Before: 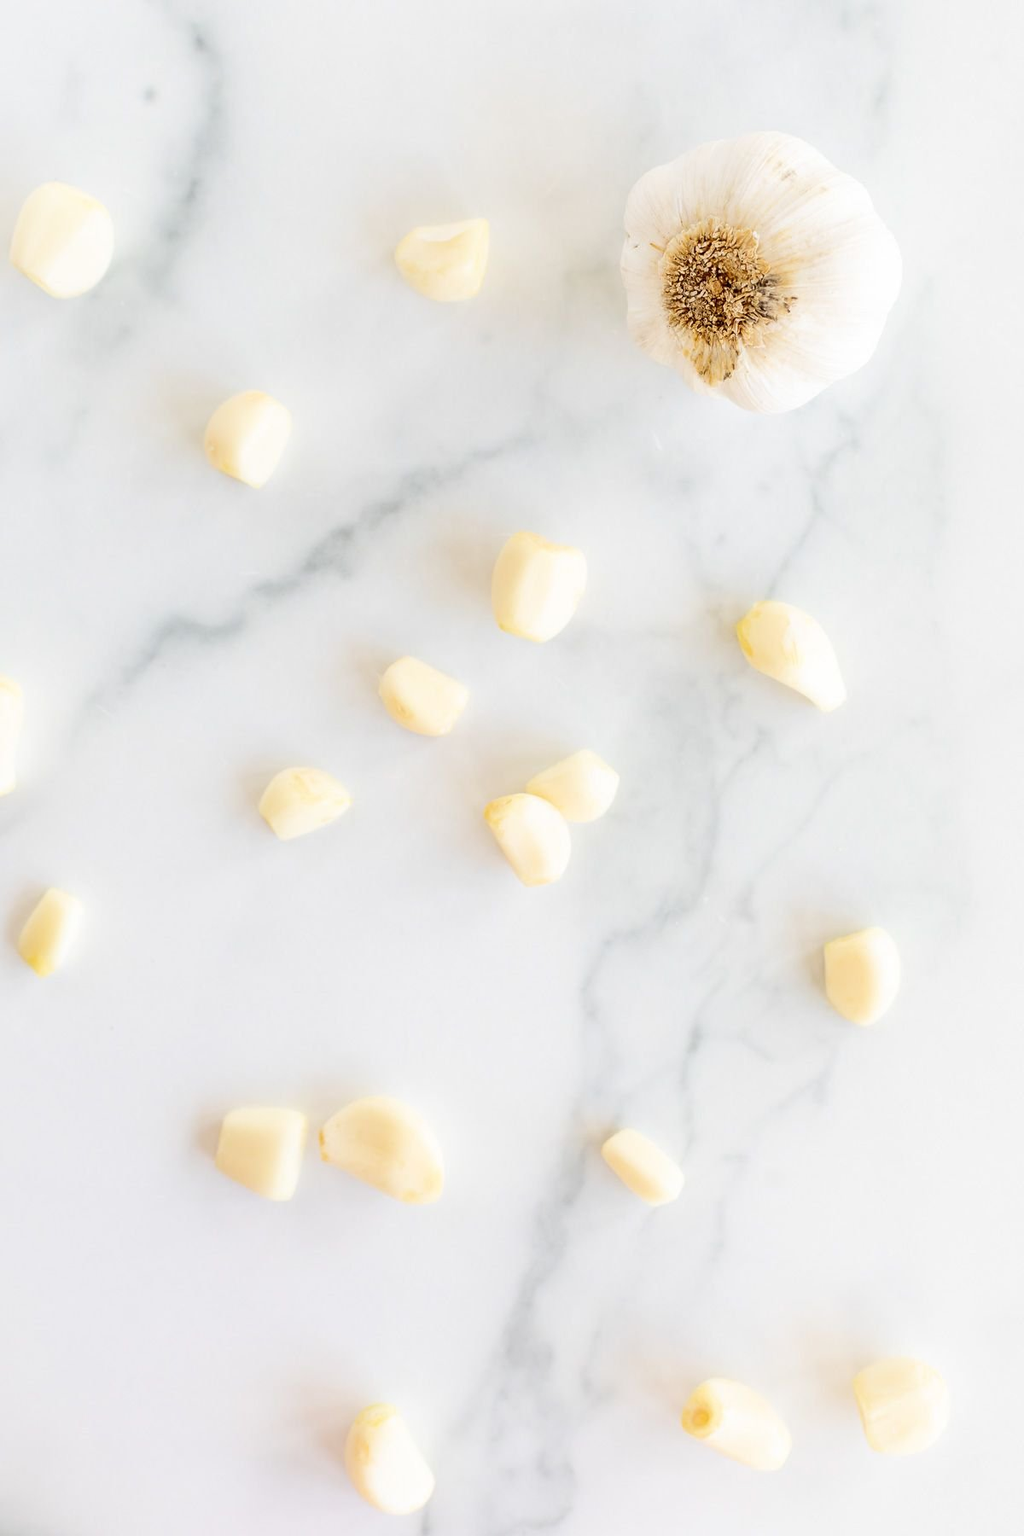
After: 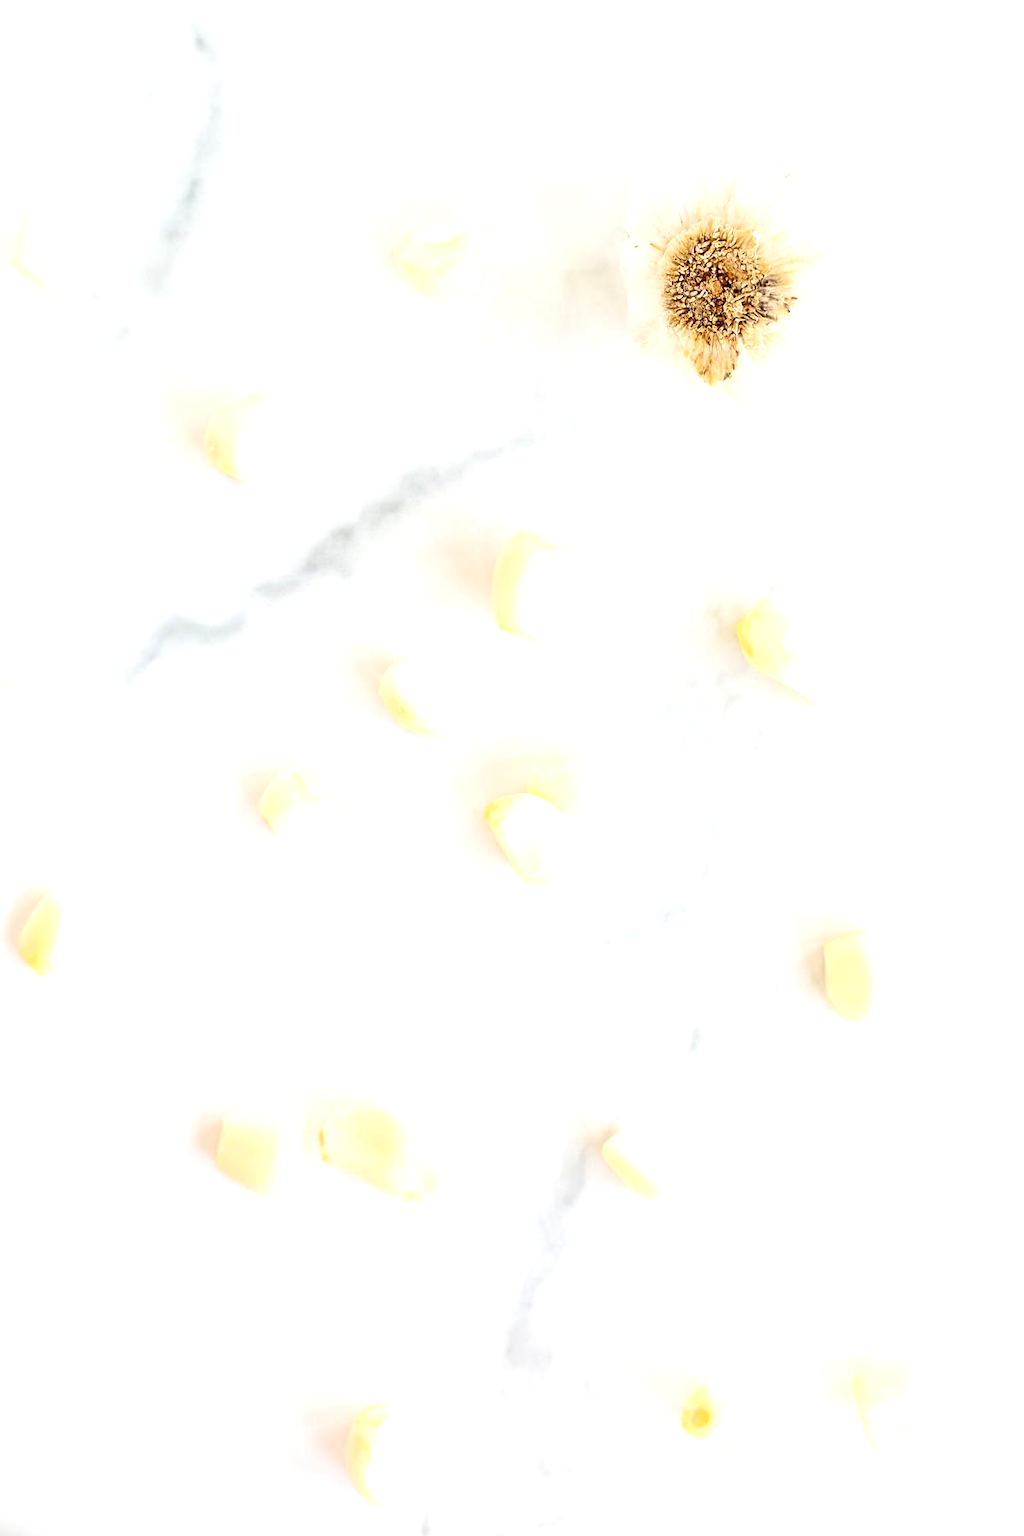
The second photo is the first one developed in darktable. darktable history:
exposure: exposure 0.56 EV, compensate highlight preservation false
